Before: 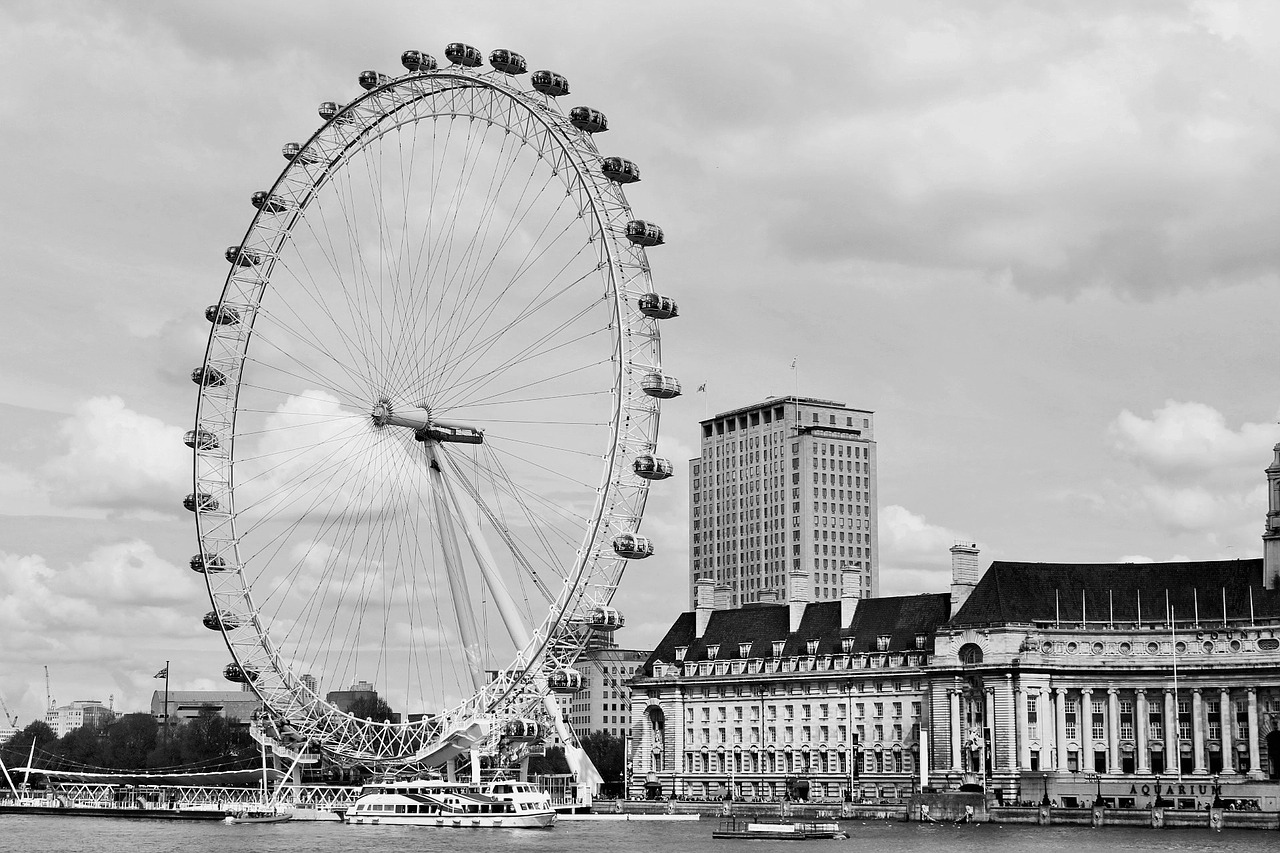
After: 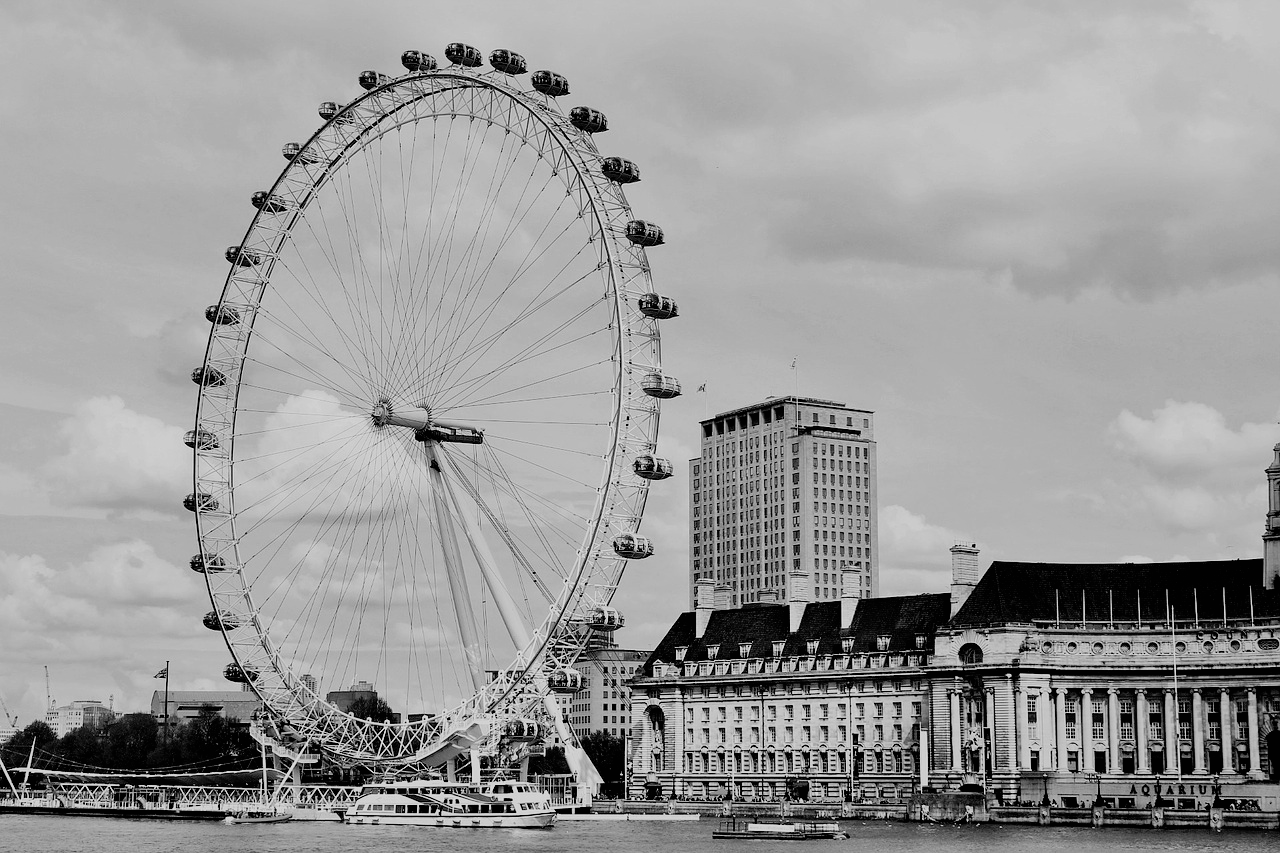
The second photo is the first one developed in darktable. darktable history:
shadows and highlights: on, module defaults
filmic rgb: black relative exposure -5 EV, hardness 2.88, contrast 1.3, highlights saturation mix -10%
